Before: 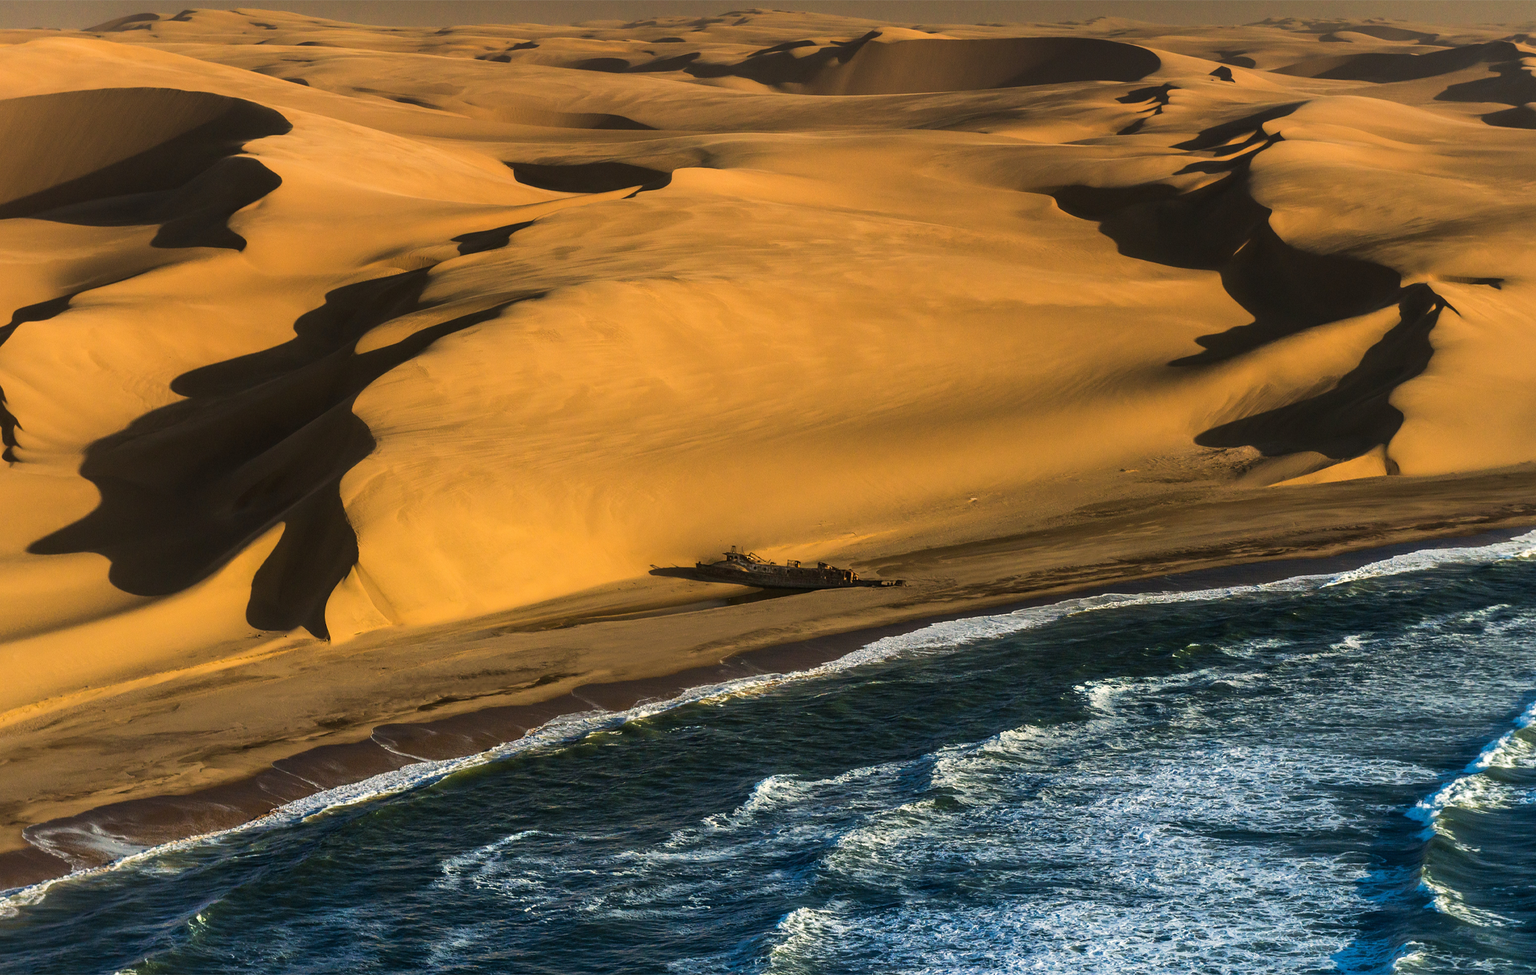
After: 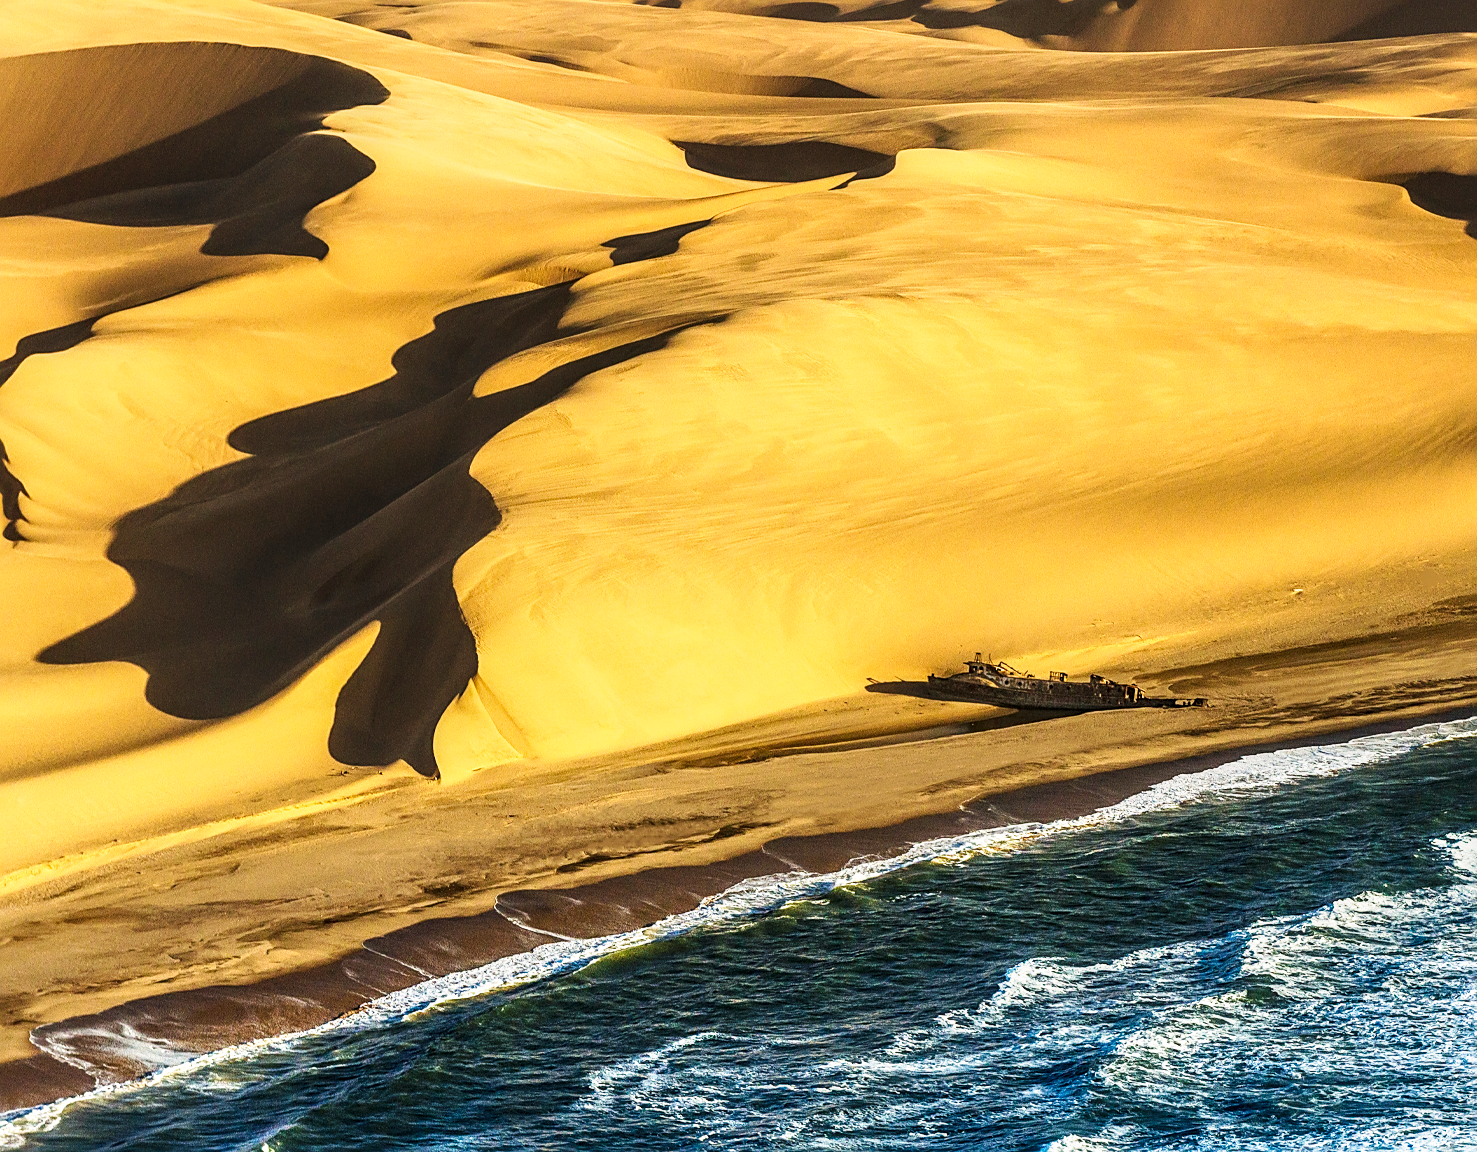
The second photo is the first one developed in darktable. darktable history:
crop: top 5.809%, right 27.845%, bottom 5.506%
base curve: curves: ch0 [(0, 0) (0.018, 0.026) (0.143, 0.37) (0.33, 0.731) (0.458, 0.853) (0.735, 0.965) (0.905, 0.986) (1, 1)], preserve colors none
sharpen: amount 0.56
exposure: black level correction 0, compensate highlight preservation false
local contrast: detail 130%
